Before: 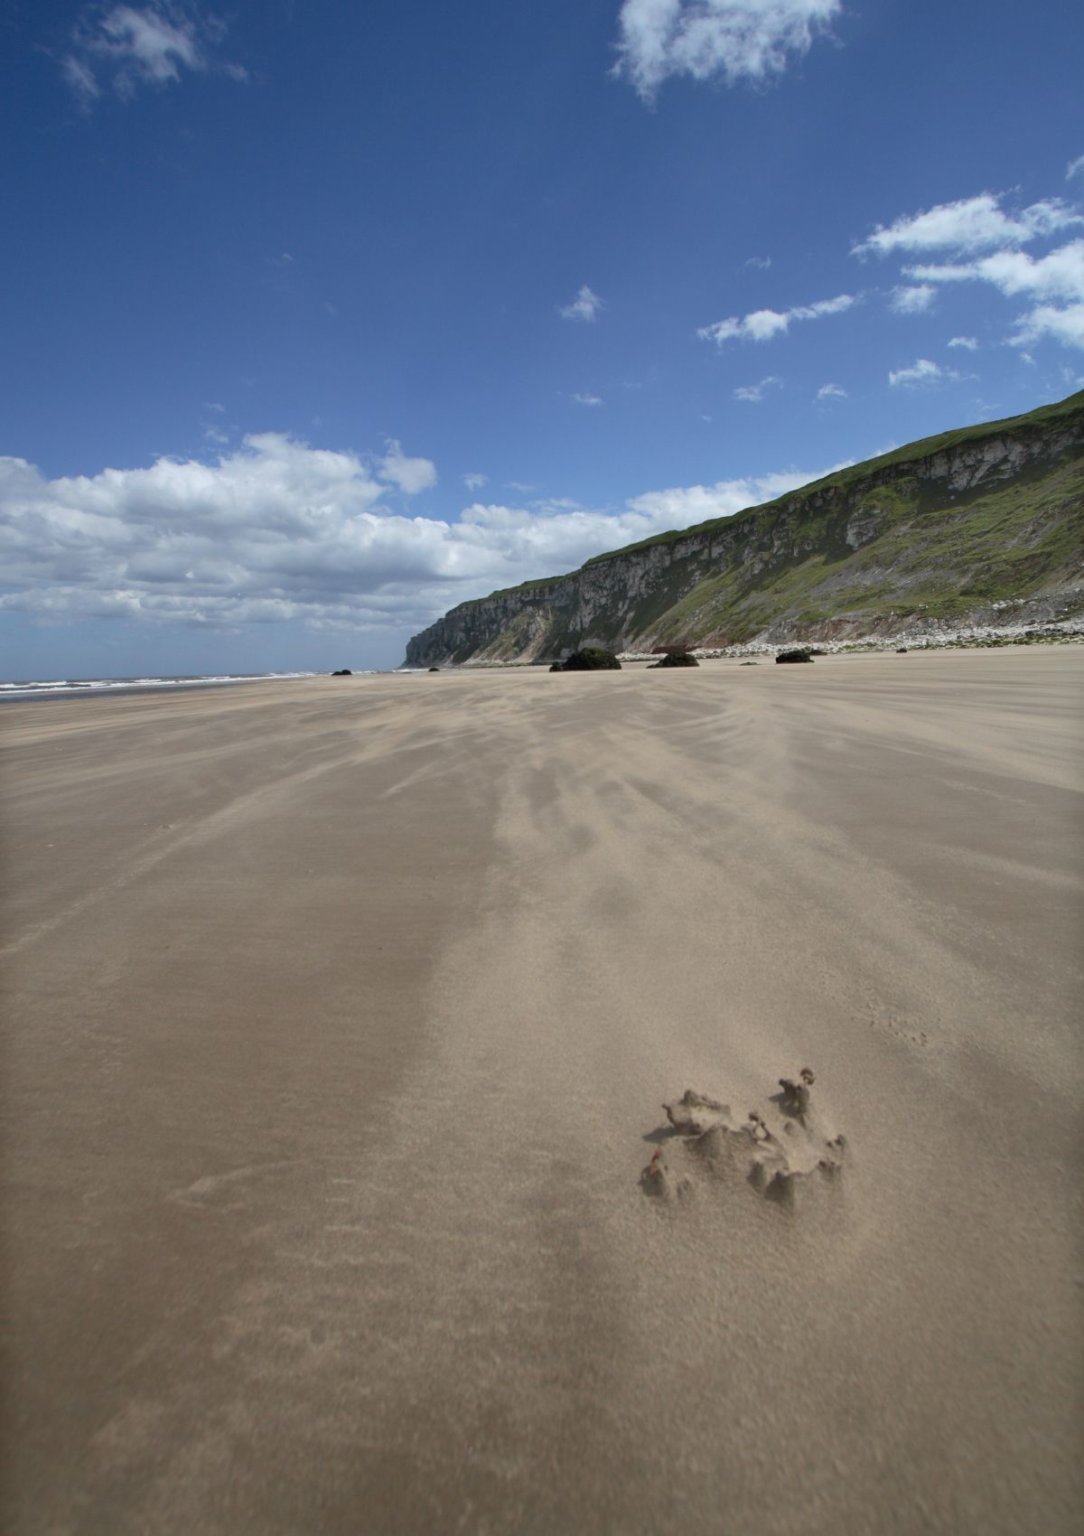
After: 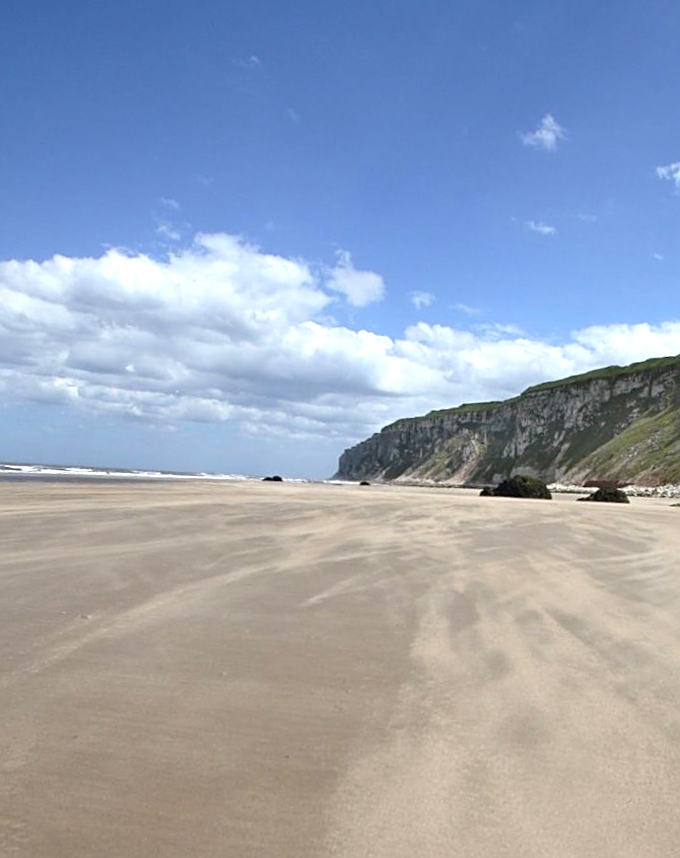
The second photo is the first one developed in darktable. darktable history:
shadows and highlights: shadows 12, white point adjustment 1.2, highlights -0.36, soften with gaussian
crop and rotate: angle -4.99°, left 2.122%, top 6.945%, right 27.566%, bottom 30.519%
exposure: black level correction 0, exposure 0.7 EV, compensate exposure bias true, compensate highlight preservation false
sharpen: on, module defaults
